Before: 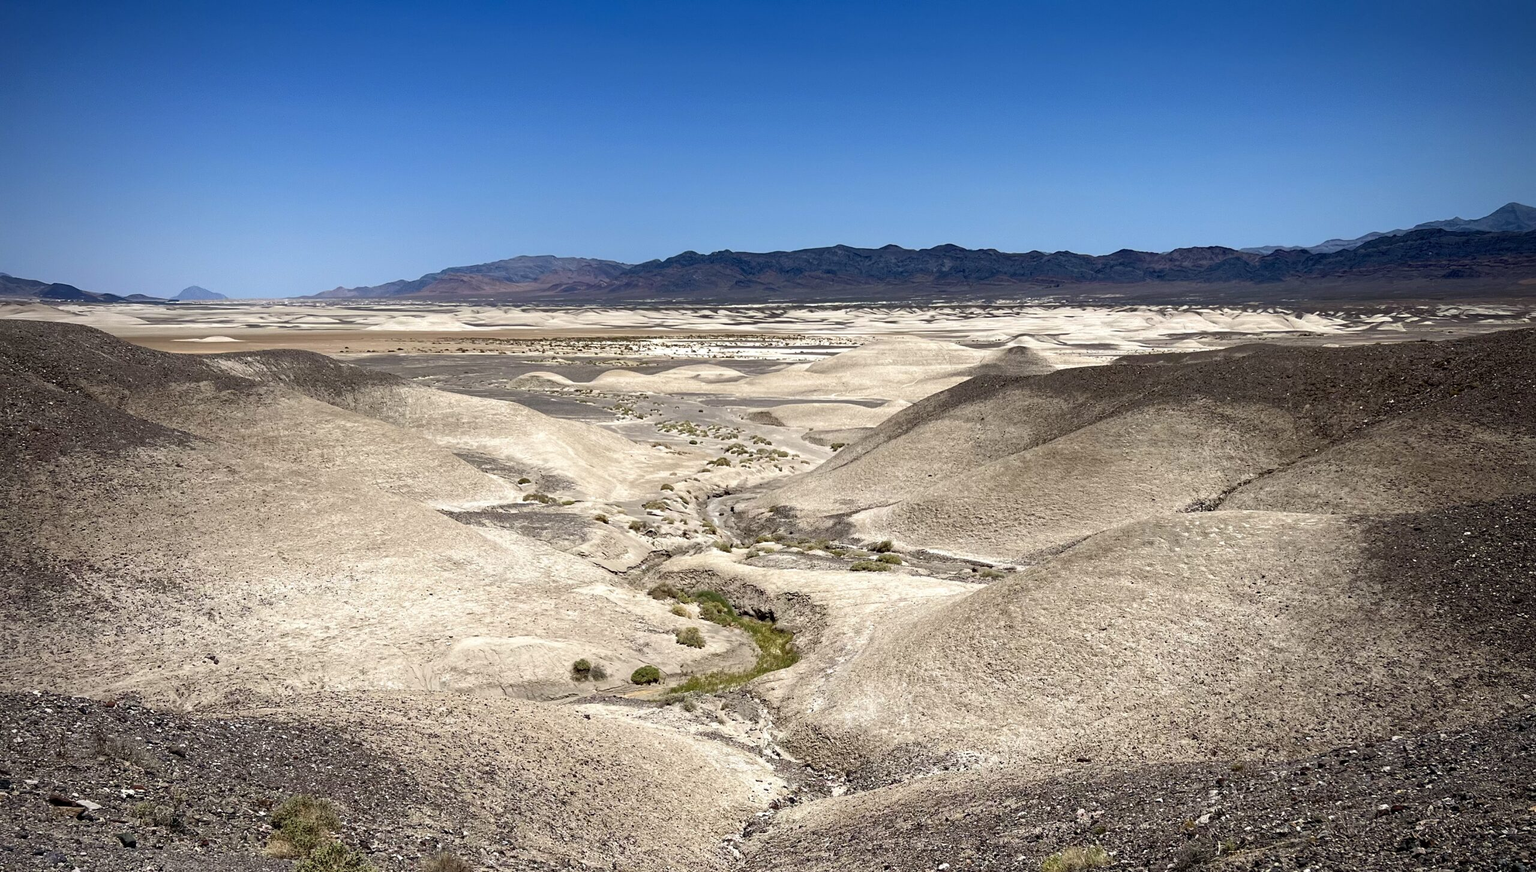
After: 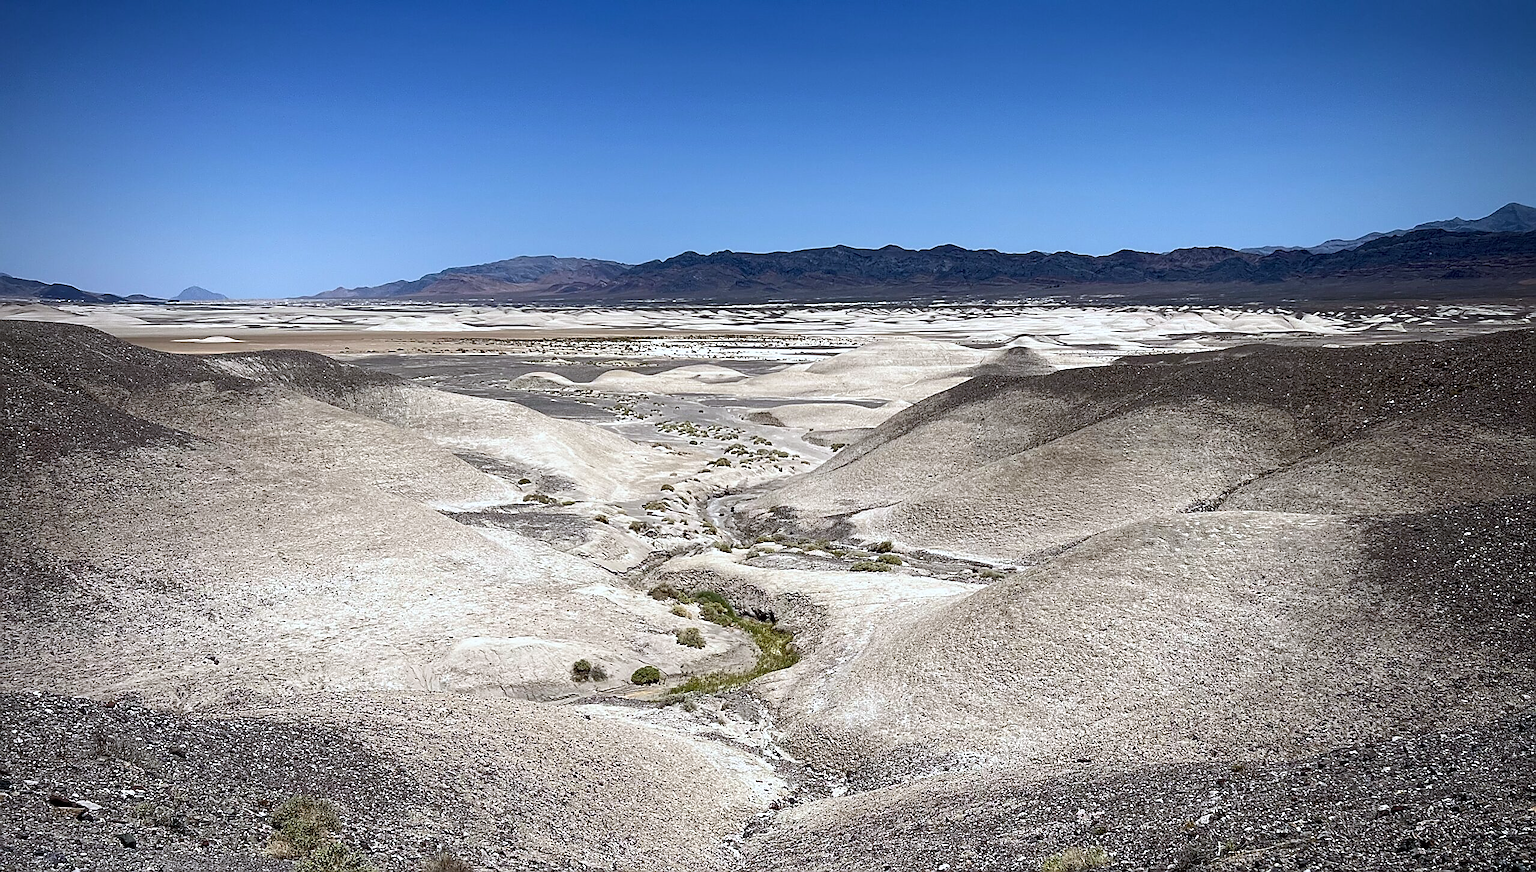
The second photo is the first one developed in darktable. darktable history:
white balance: red 0.954, blue 1.079
contrast brightness saturation: contrast 0.11, saturation -0.17
sharpen: radius 1.4, amount 1.25, threshold 0.7
